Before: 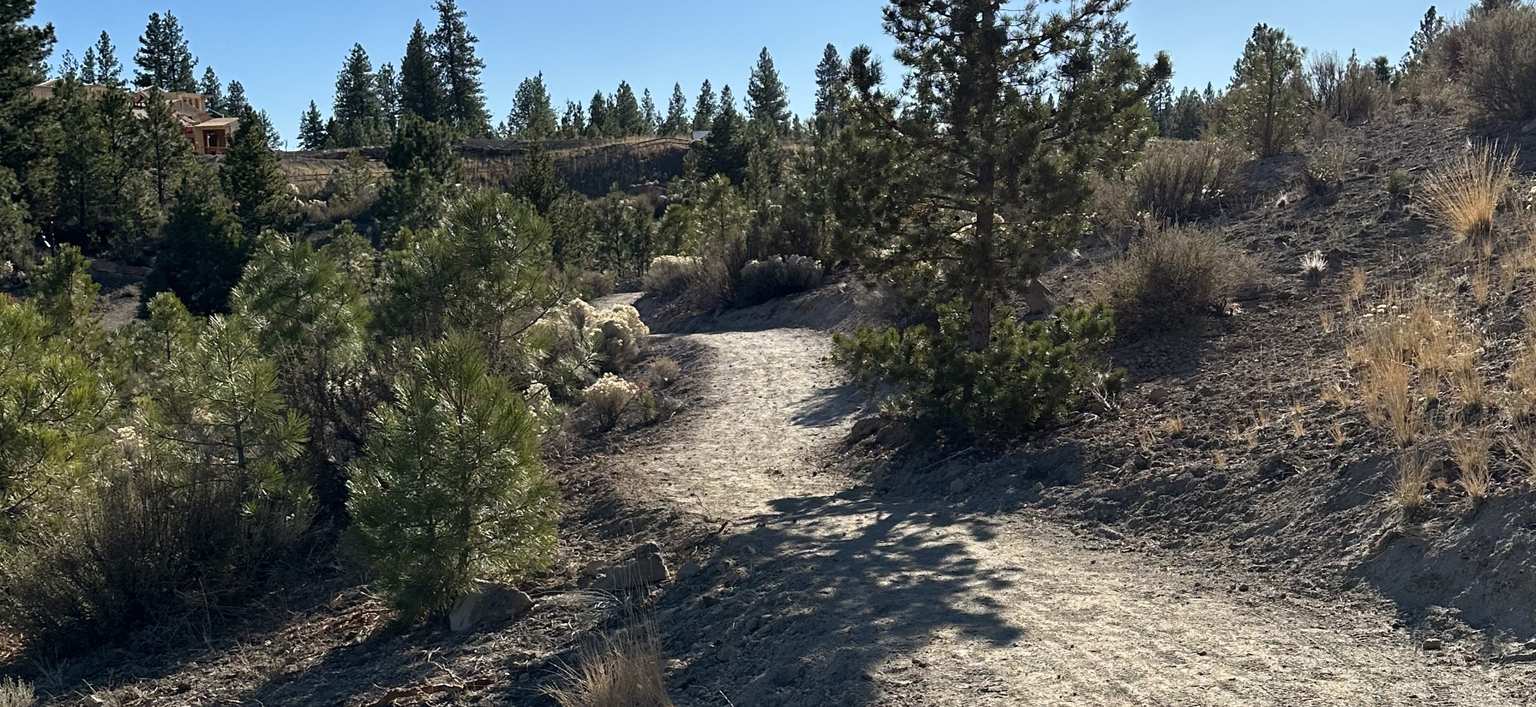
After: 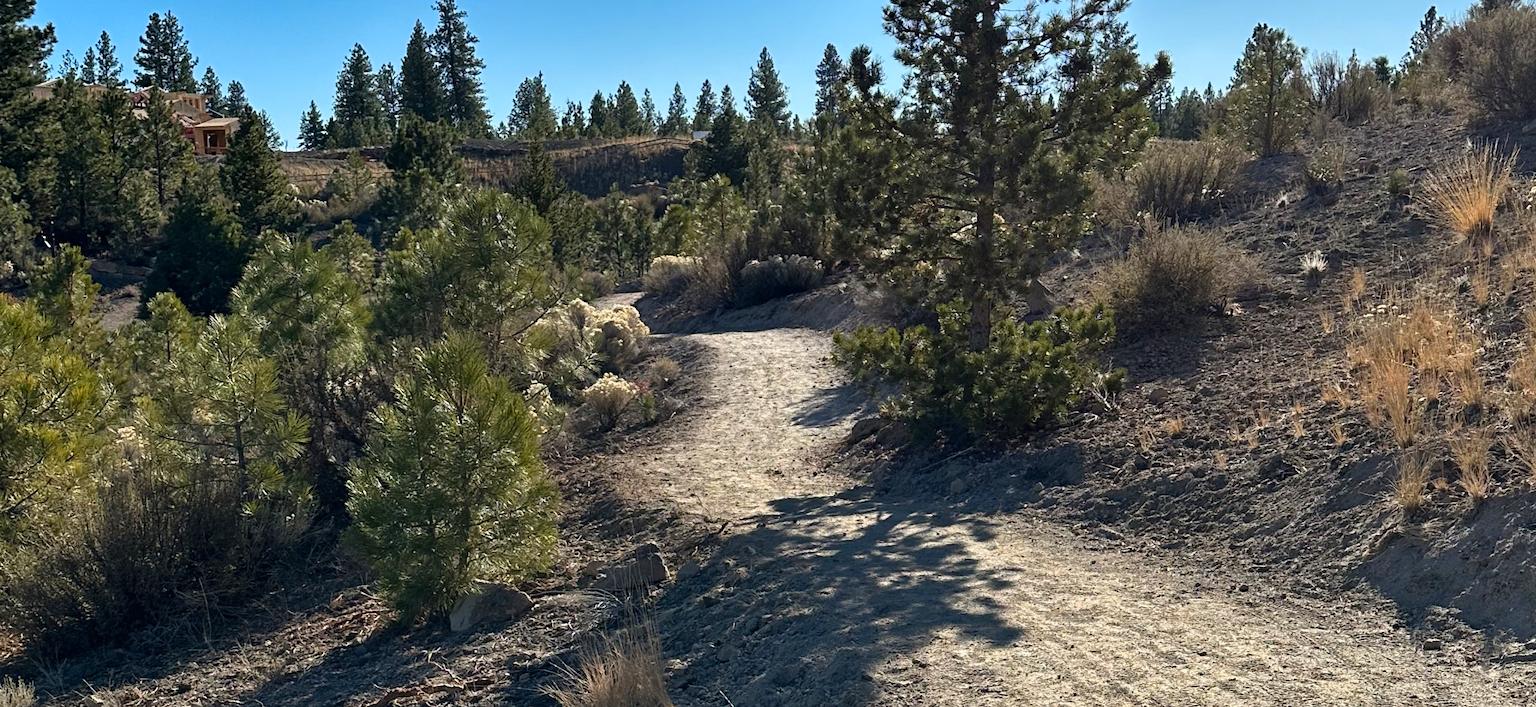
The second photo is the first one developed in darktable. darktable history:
shadows and highlights: shadows 33.31, highlights -46.63, compress 49.56%, soften with gaussian
color zones: curves: ch1 [(0.24, 0.629) (0.75, 0.5)]; ch2 [(0.255, 0.454) (0.745, 0.491)]
